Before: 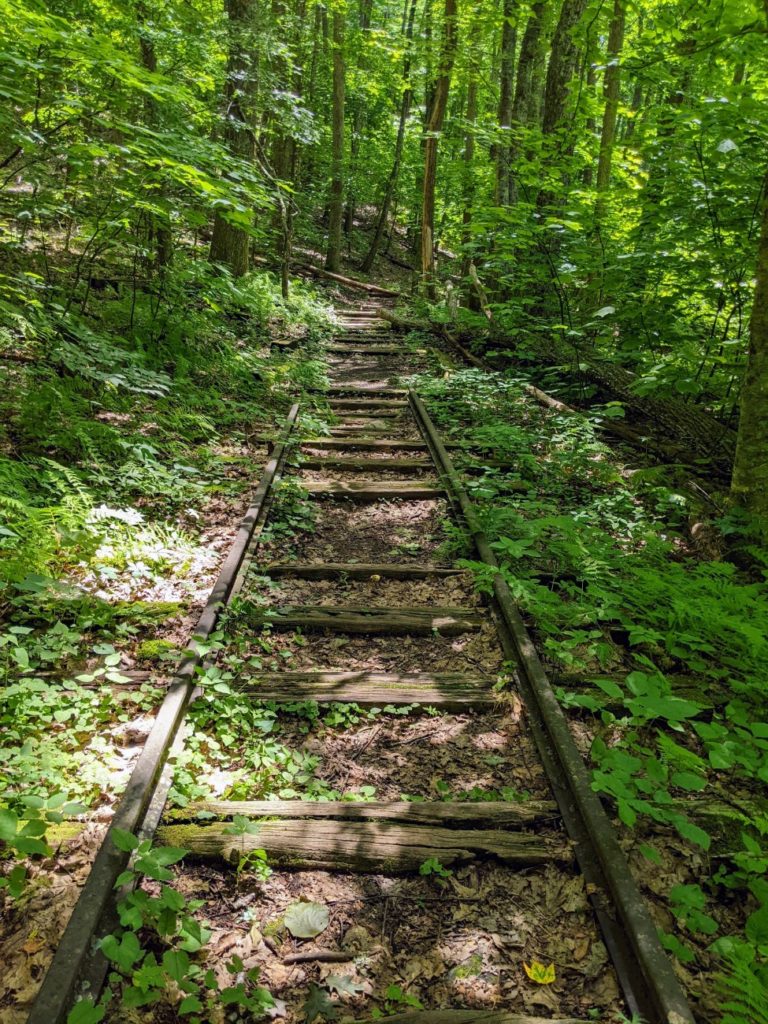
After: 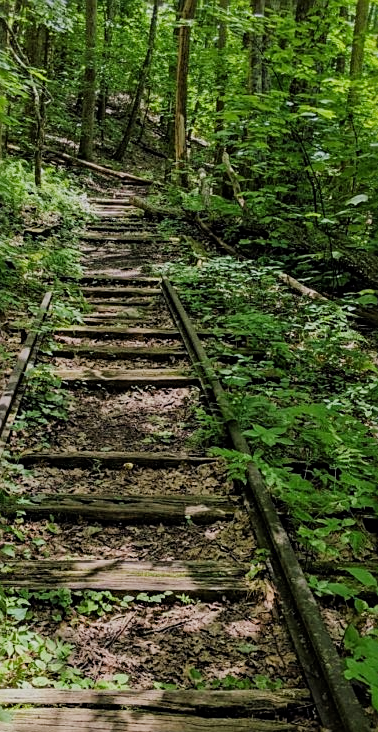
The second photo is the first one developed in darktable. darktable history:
sharpen: on, module defaults
filmic rgb: black relative exposure -7.65 EV, white relative exposure 4.56 EV, hardness 3.61
crop: left 32.26%, top 10.998%, right 18.497%, bottom 17.479%
